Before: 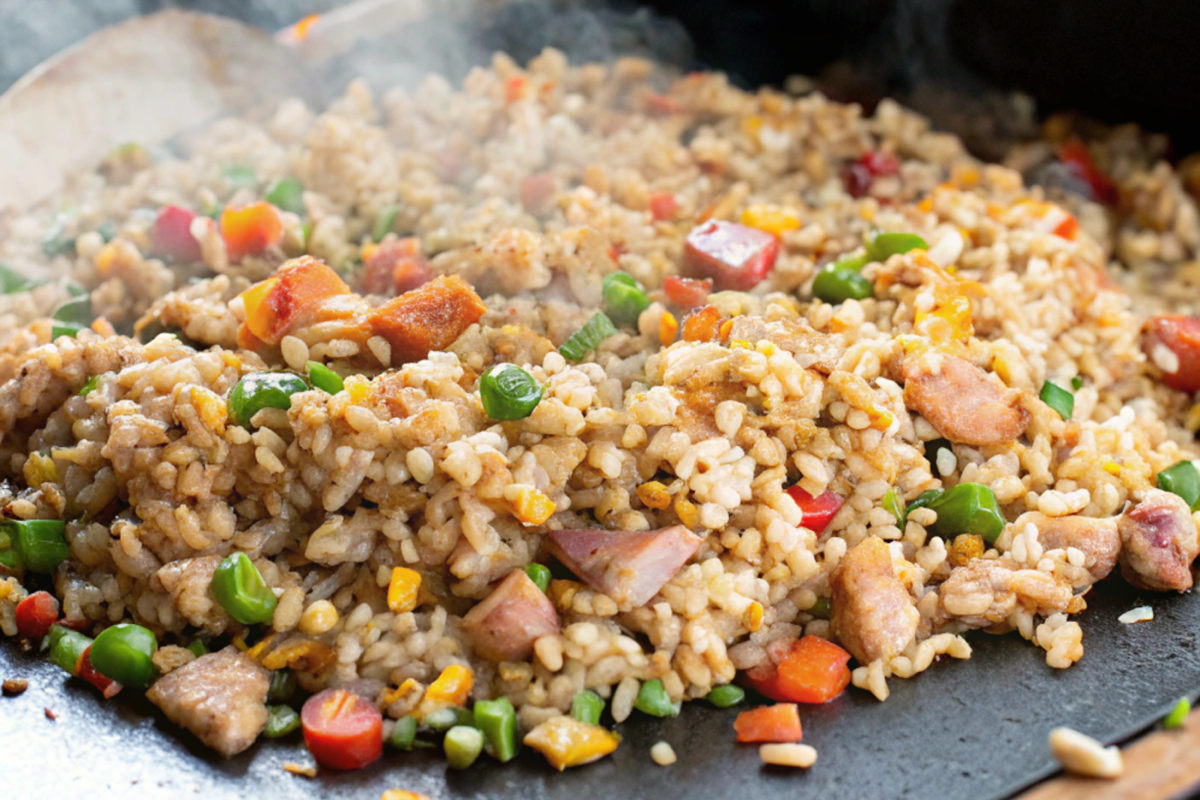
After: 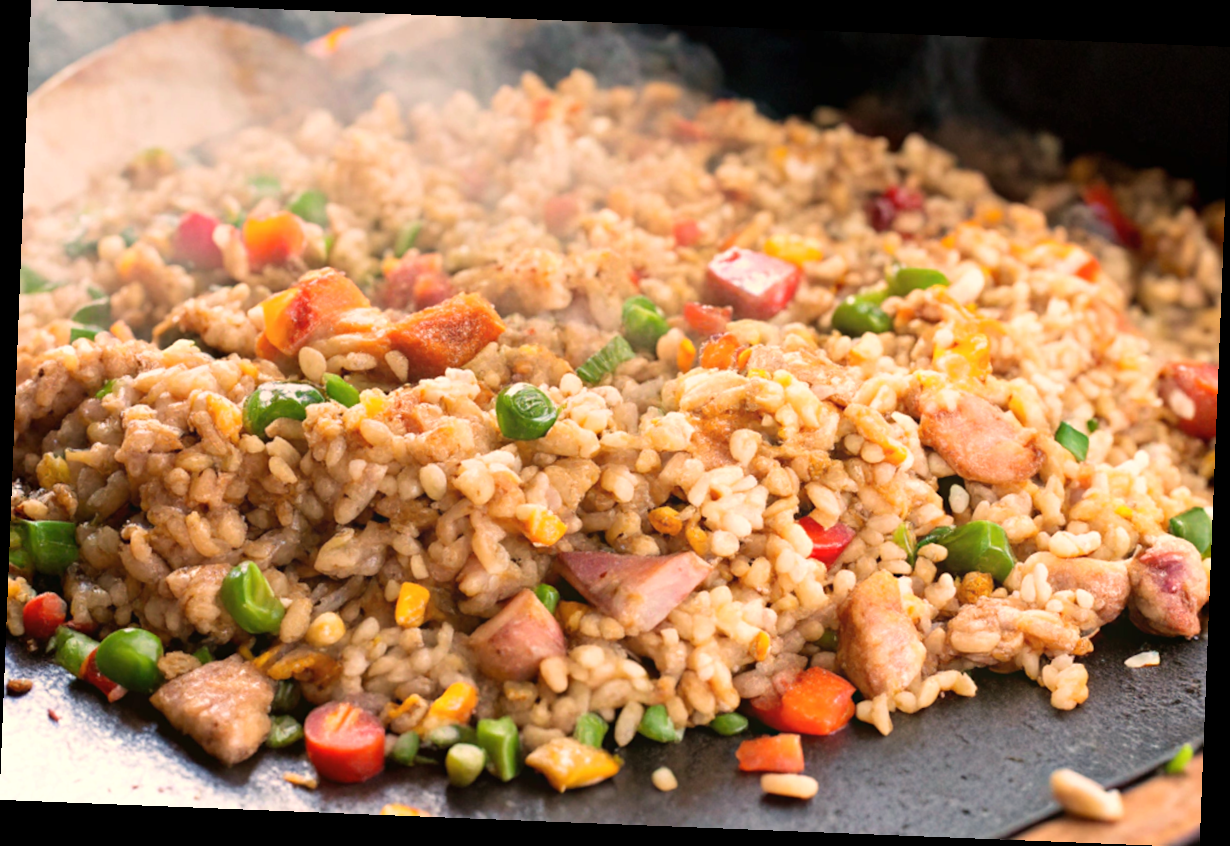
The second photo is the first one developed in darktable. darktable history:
velvia: on, module defaults
white balance: red 1.127, blue 0.943
rotate and perspective: rotation 2.27°, automatic cropping off
